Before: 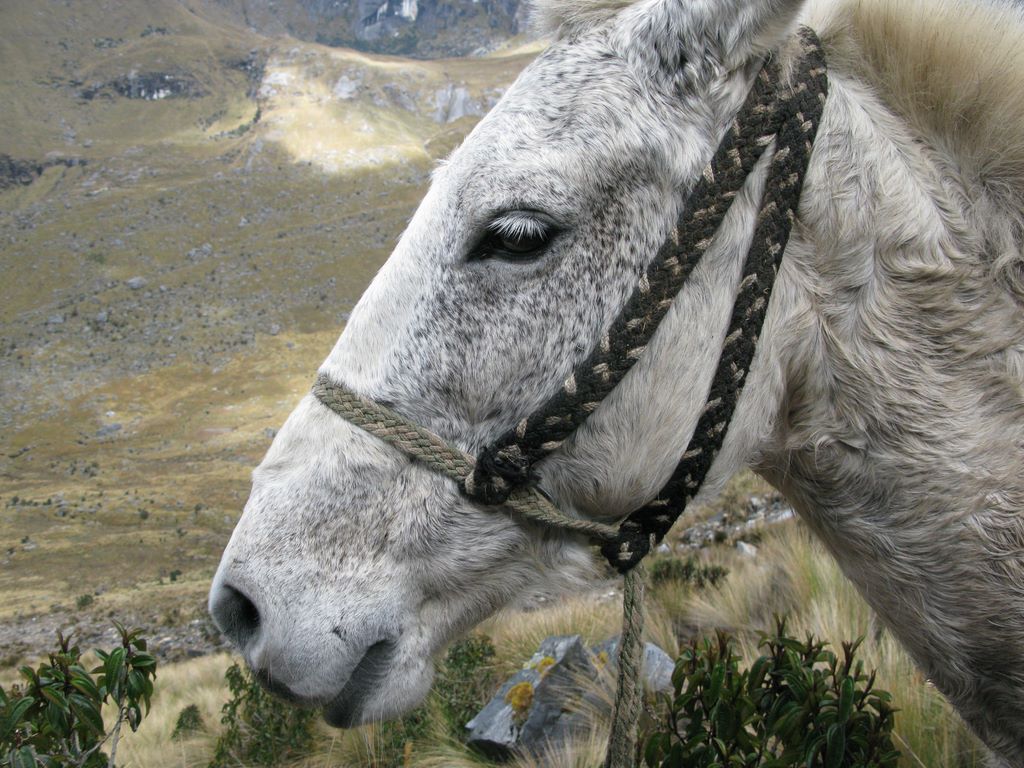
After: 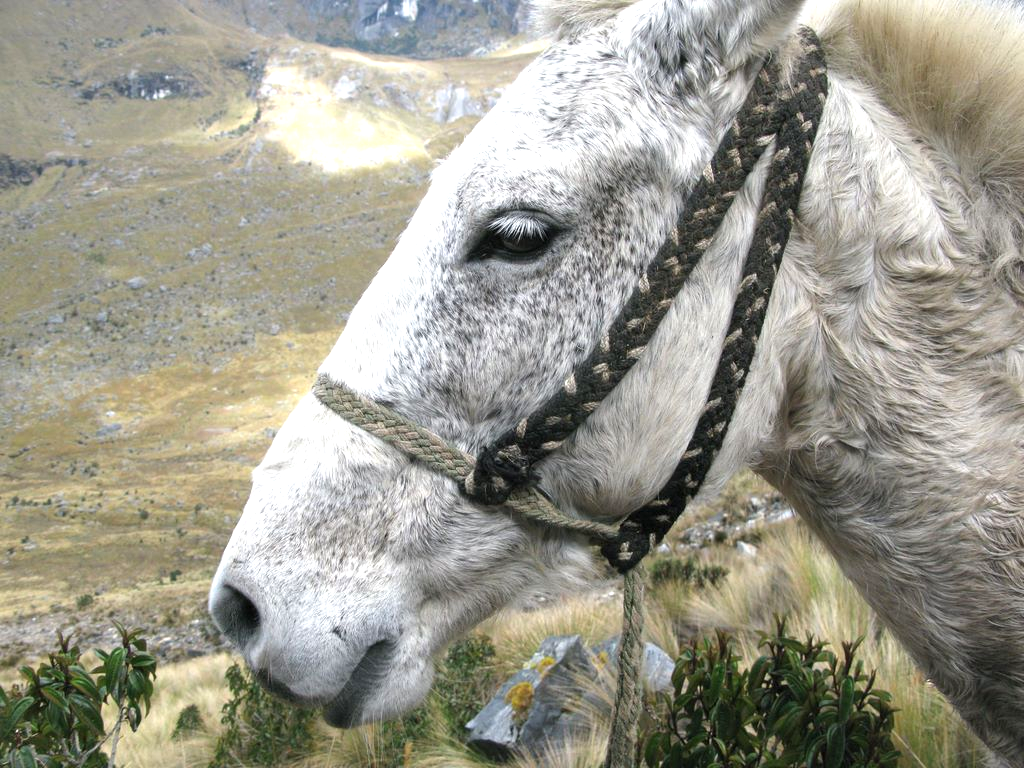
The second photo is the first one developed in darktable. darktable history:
exposure: black level correction 0, exposure 0.704 EV, compensate highlight preservation false
